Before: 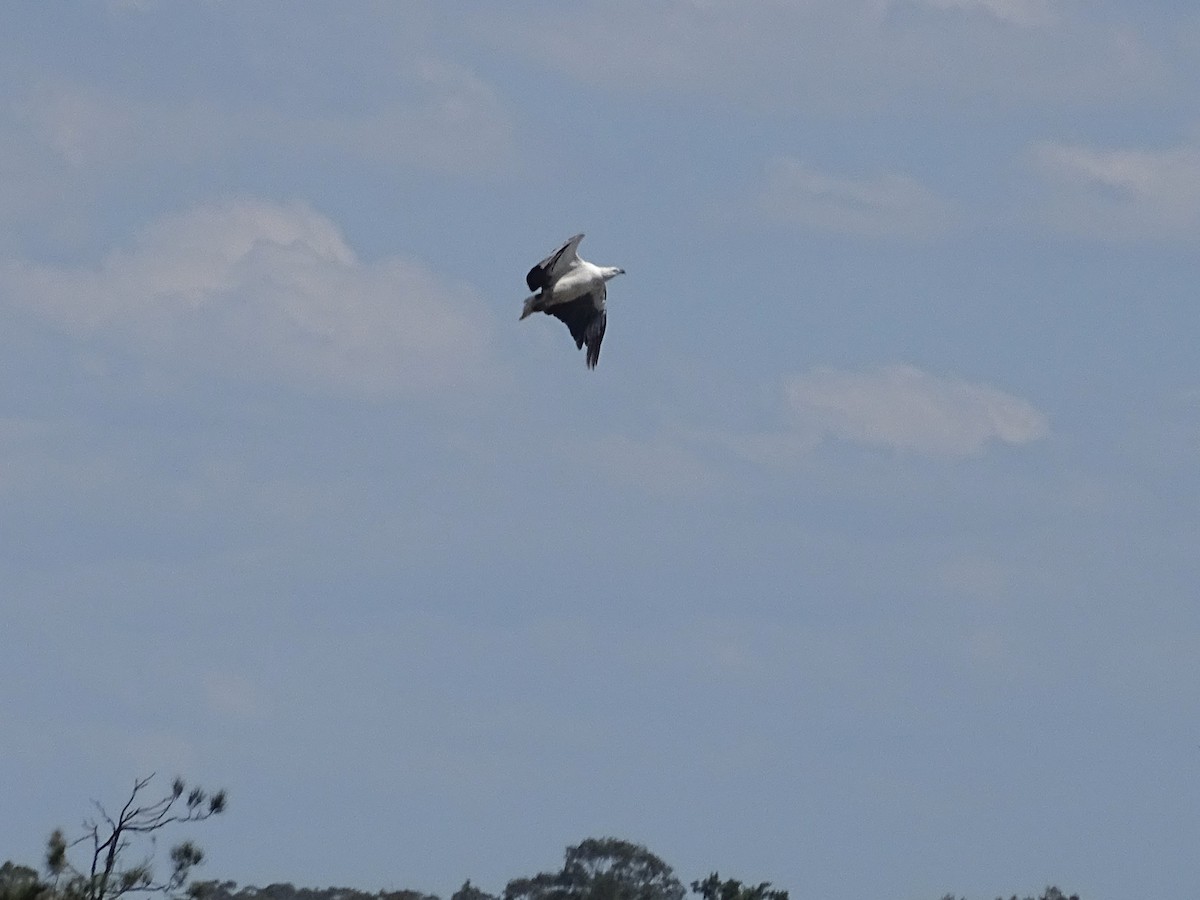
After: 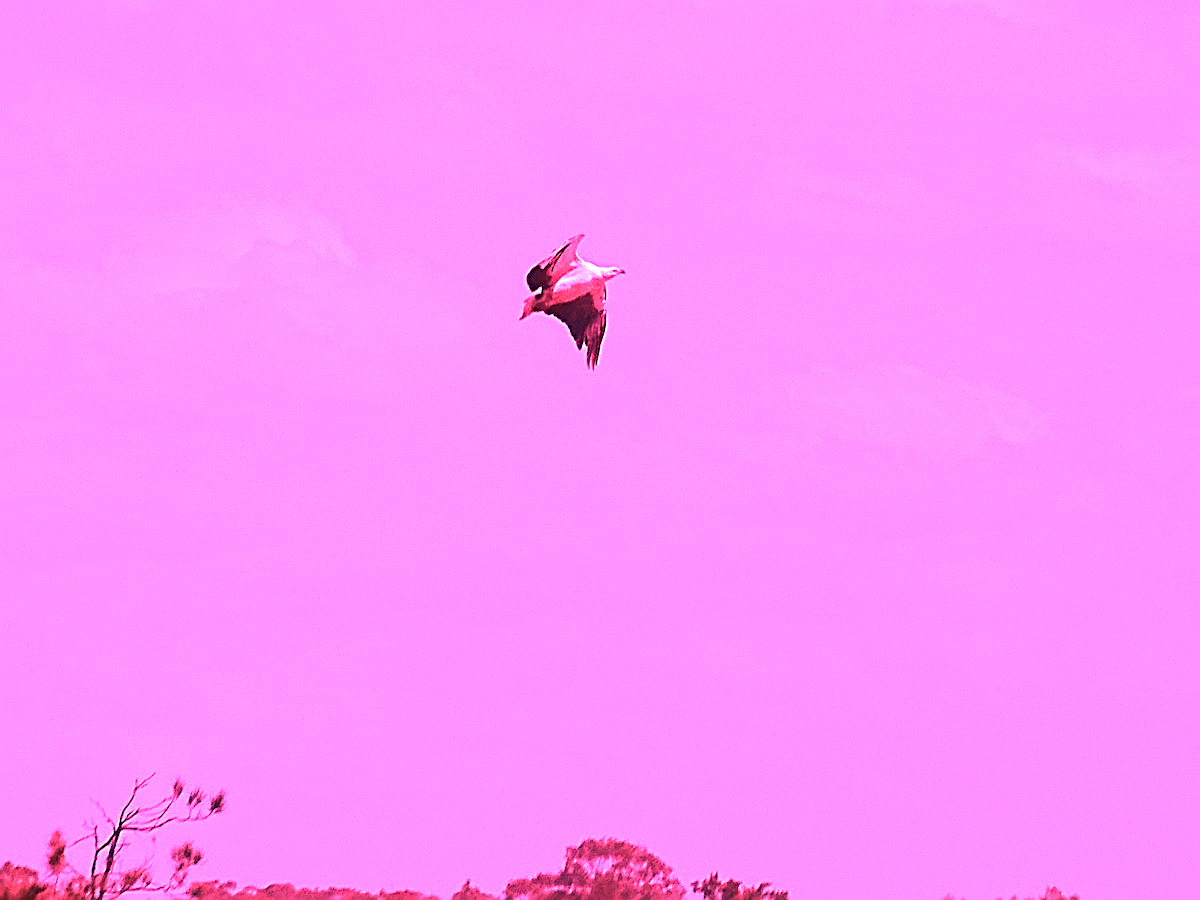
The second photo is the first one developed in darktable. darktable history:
sharpen: on, module defaults
white balance: red 4.26, blue 1.802
